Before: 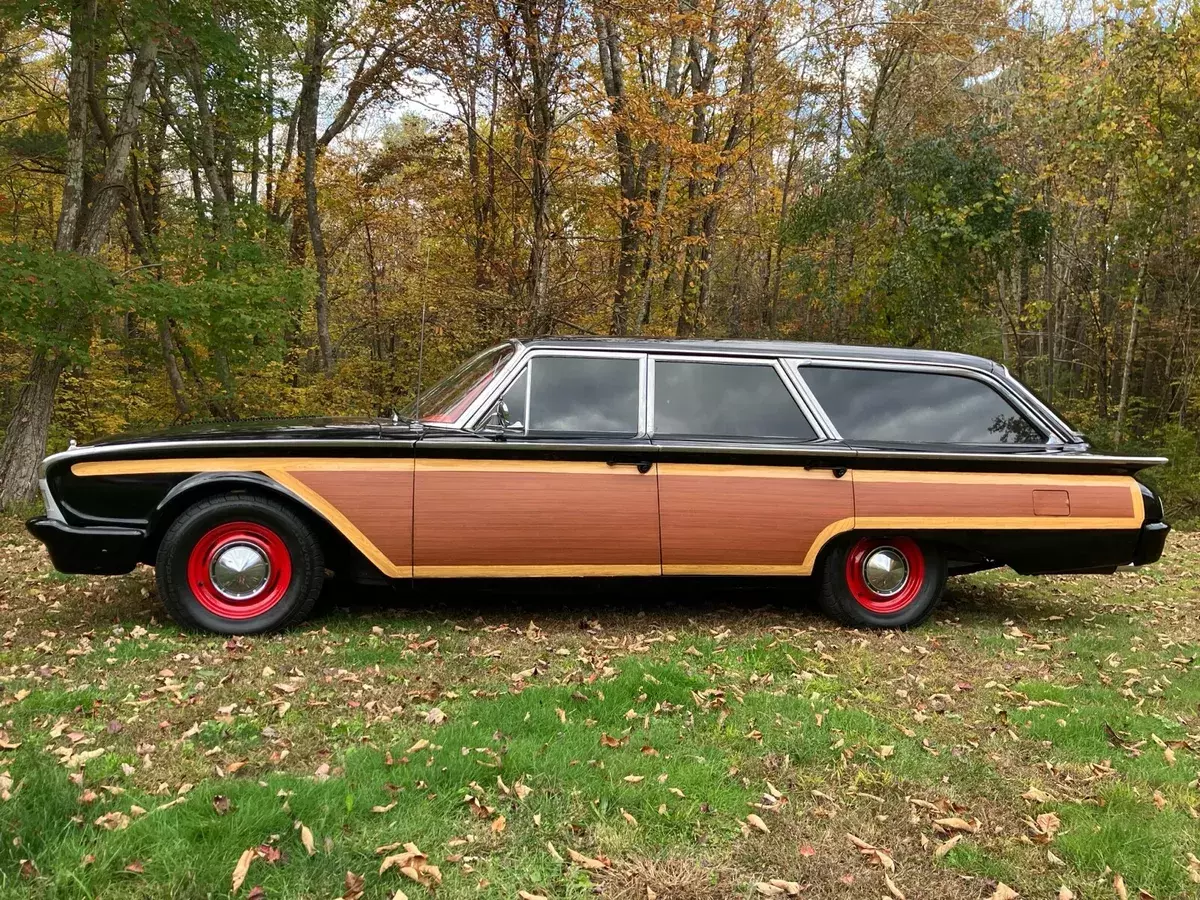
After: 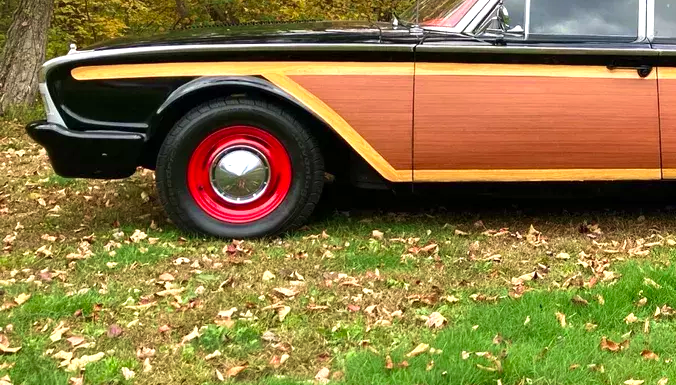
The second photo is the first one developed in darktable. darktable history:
crop: top 44.064%, right 43.618%, bottom 13.127%
velvia: strength 30.26%
contrast brightness saturation: contrast 0.038, saturation 0.157
exposure: exposure 0.564 EV, compensate highlight preservation false
